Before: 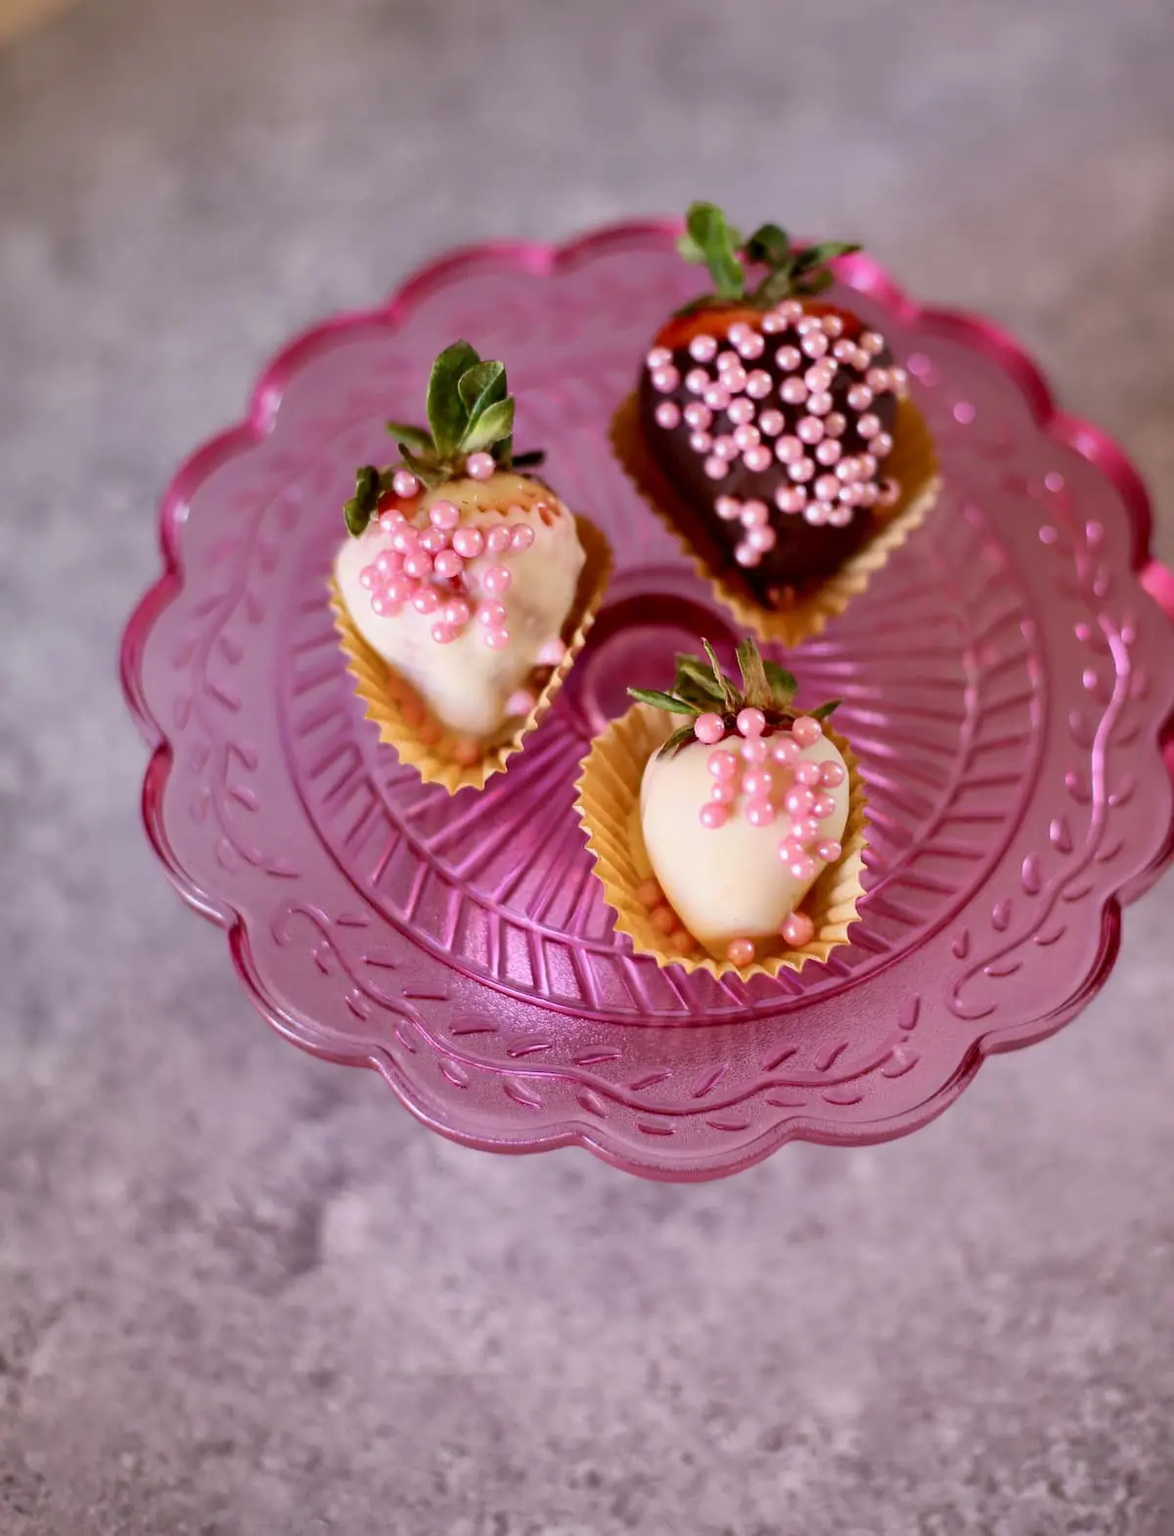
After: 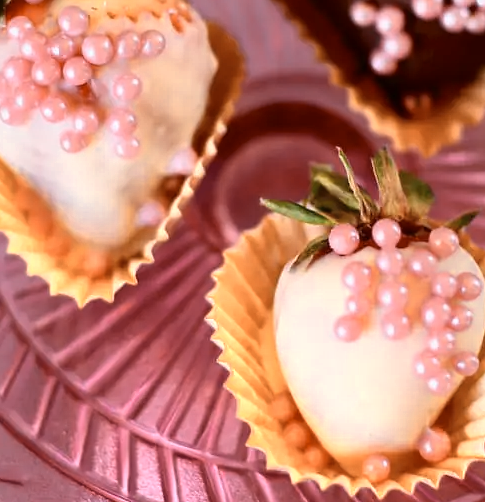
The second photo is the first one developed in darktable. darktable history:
color zones: curves: ch0 [(0.018, 0.548) (0.197, 0.654) (0.425, 0.447) (0.605, 0.658) (0.732, 0.579)]; ch1 [(0.105, 0.531) (0.224, 0.531) (0.386, 0.39) (0.618, 0.456) (0.732, 0.456) (0.956, 0.421)]; ch2 [(0.039, 0.583) (0.215, 0.465) (0.399, 0.544) (0.465, 0.548) (0.614, 0.447) (0.724, 0.43) (0.882, 0.623) (0.956, 0.632)]
crop: left 31.751%, top 32.172%, right 27.8%, bottom 35.83%
